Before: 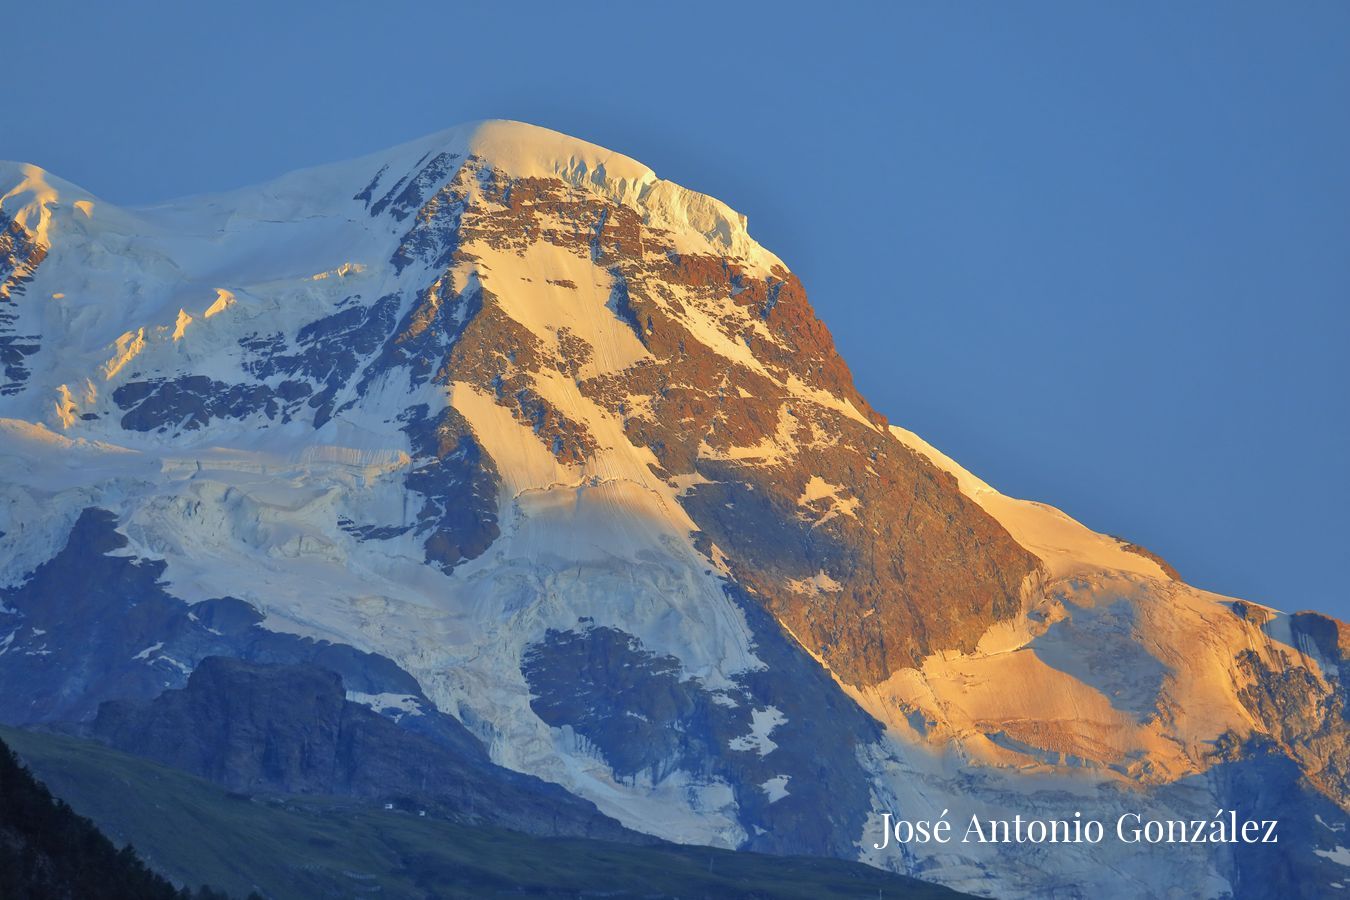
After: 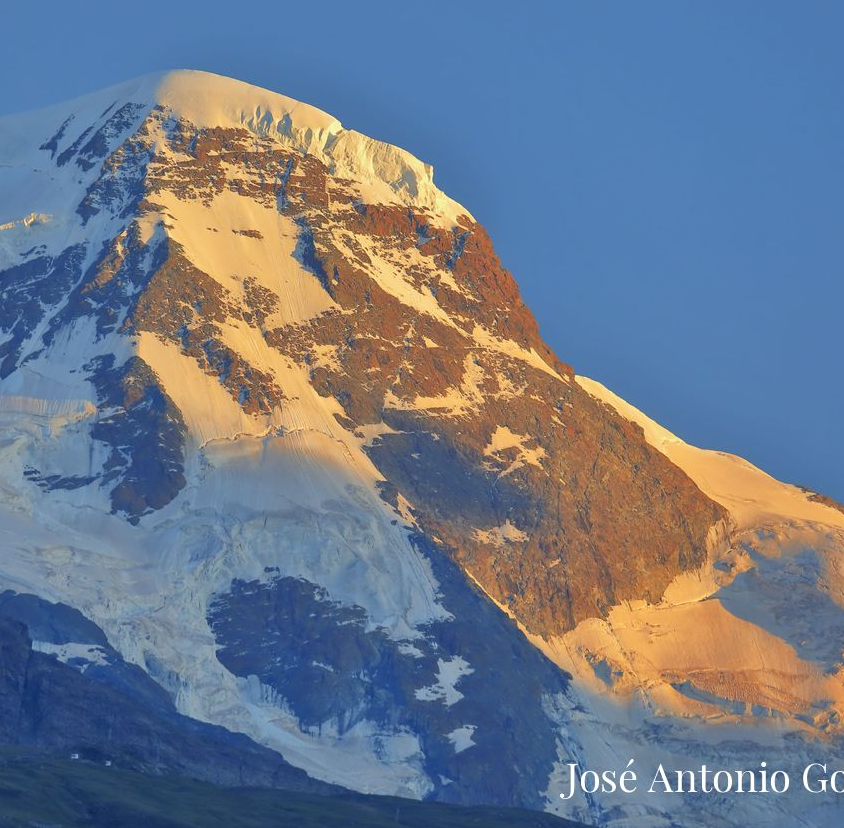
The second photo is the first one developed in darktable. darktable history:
crop and rotate: left 23.301%, top 5.621%, right 14.136%, bottom 2.346%
